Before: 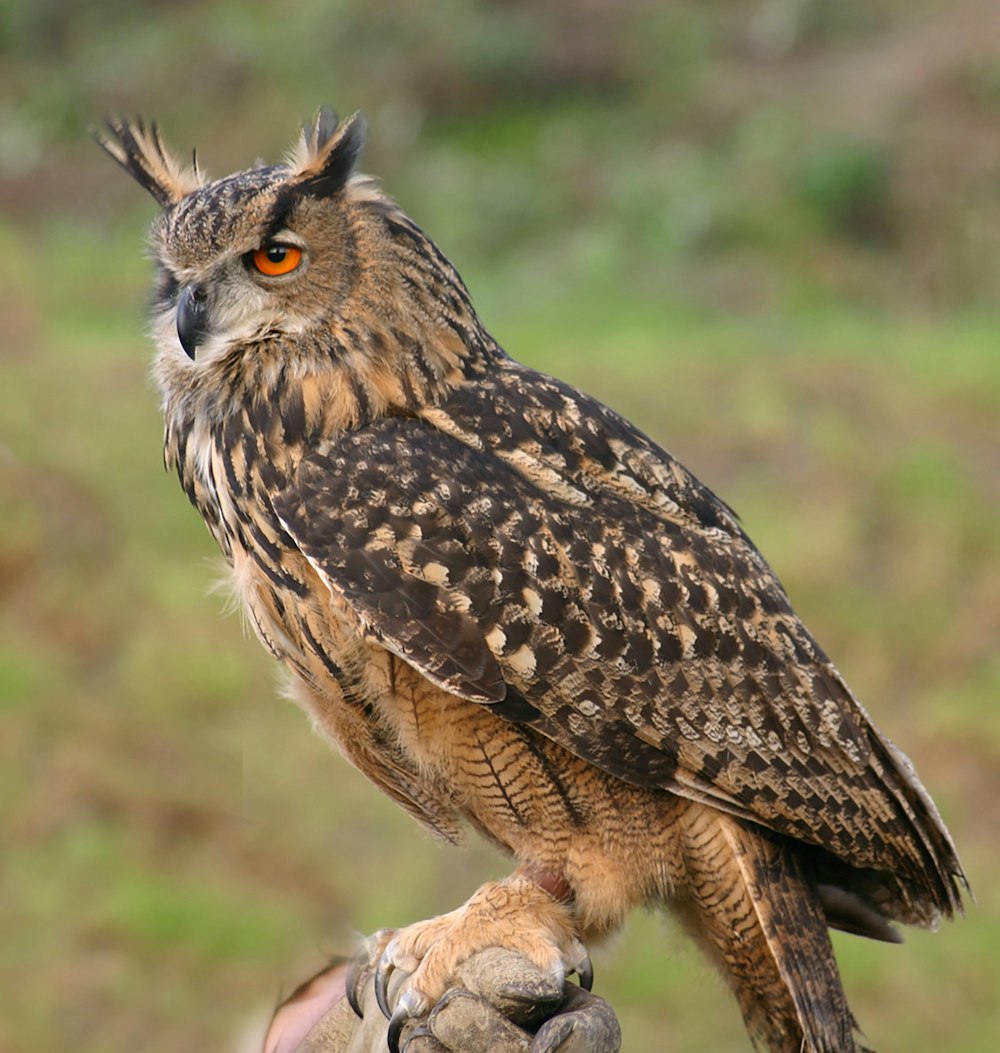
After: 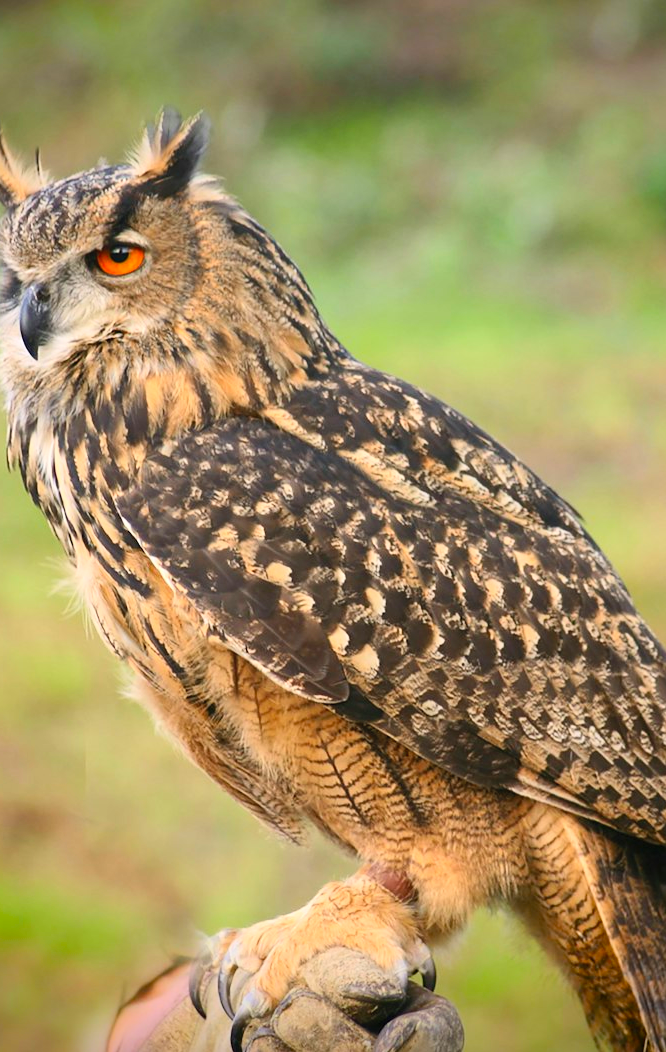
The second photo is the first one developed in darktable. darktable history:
vignetting: fall-off start 88.53%, fall-off radius 44.2%, saturation 0.376, width/height ratio 1.161
contrast brightness saturation: contrast 0.24, brightness 0.26, saturation 0.39
crop and rotate: left 15.754%, right 17.579%
